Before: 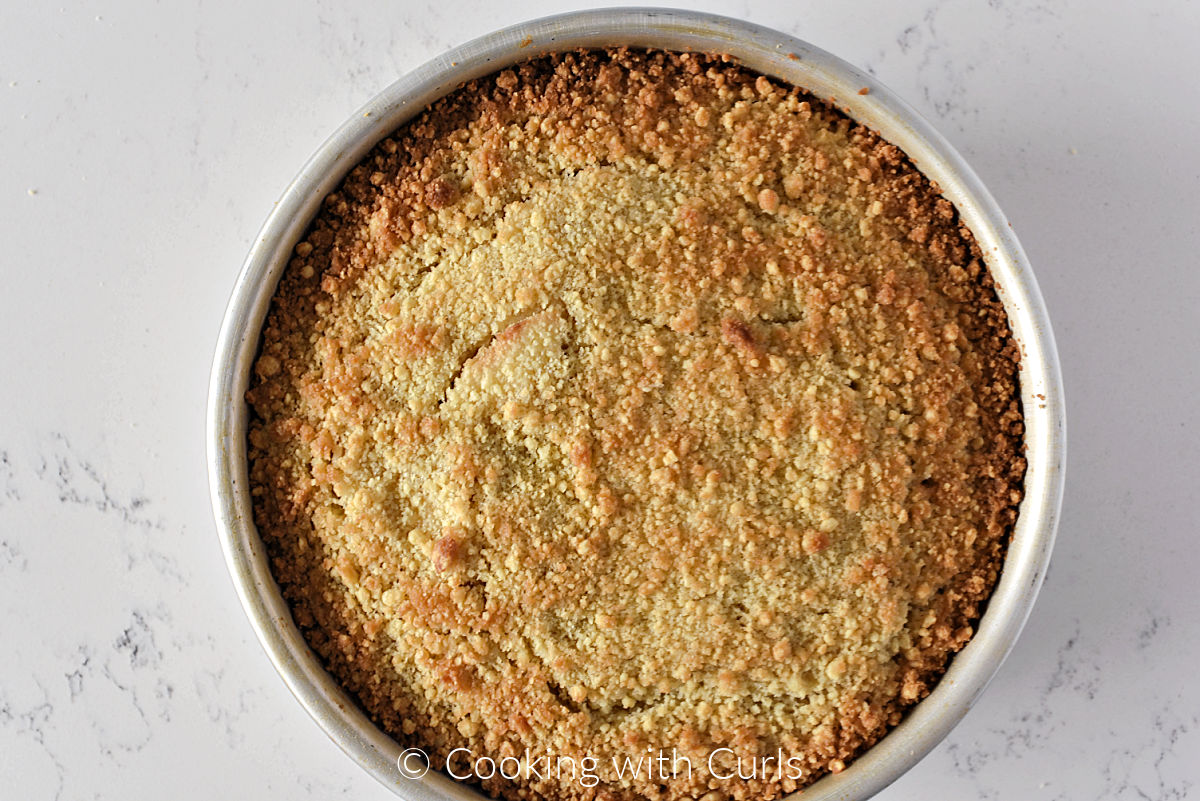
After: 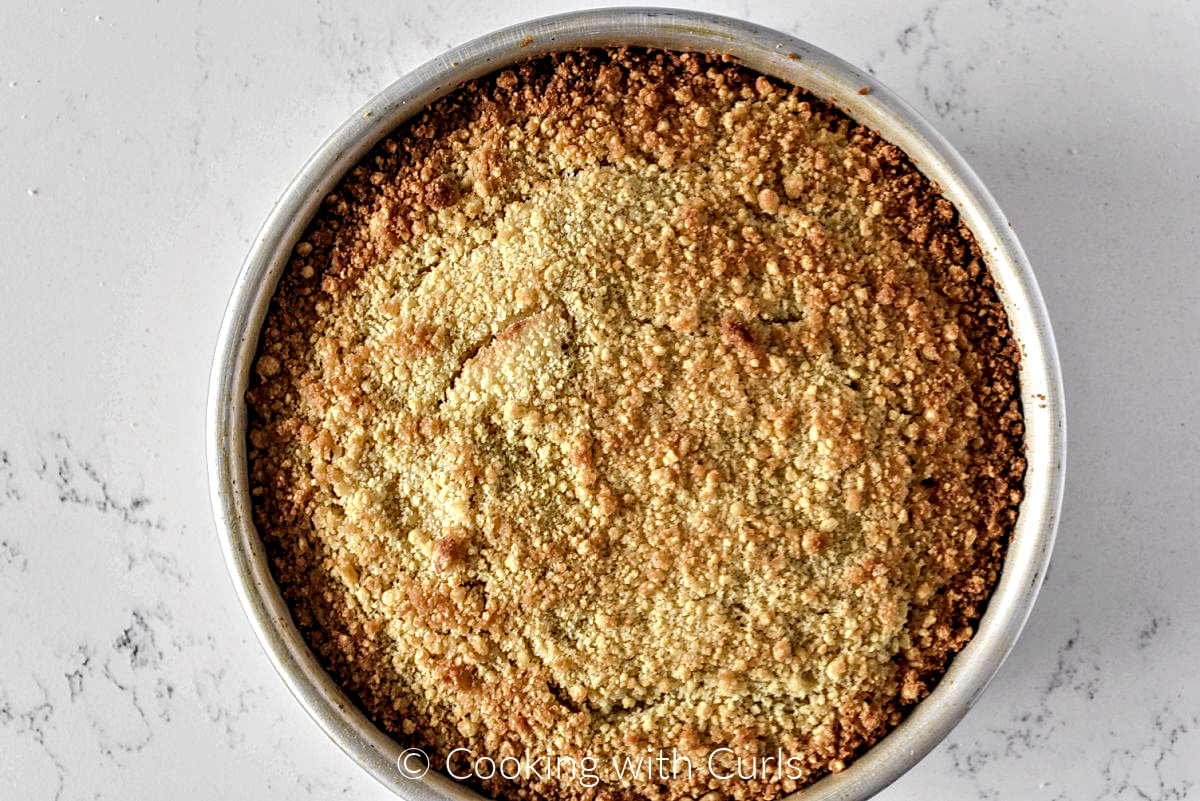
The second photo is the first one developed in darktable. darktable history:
local contrast: highlights 79%, shadows 56%, detail 173%, midtone range 0.432
